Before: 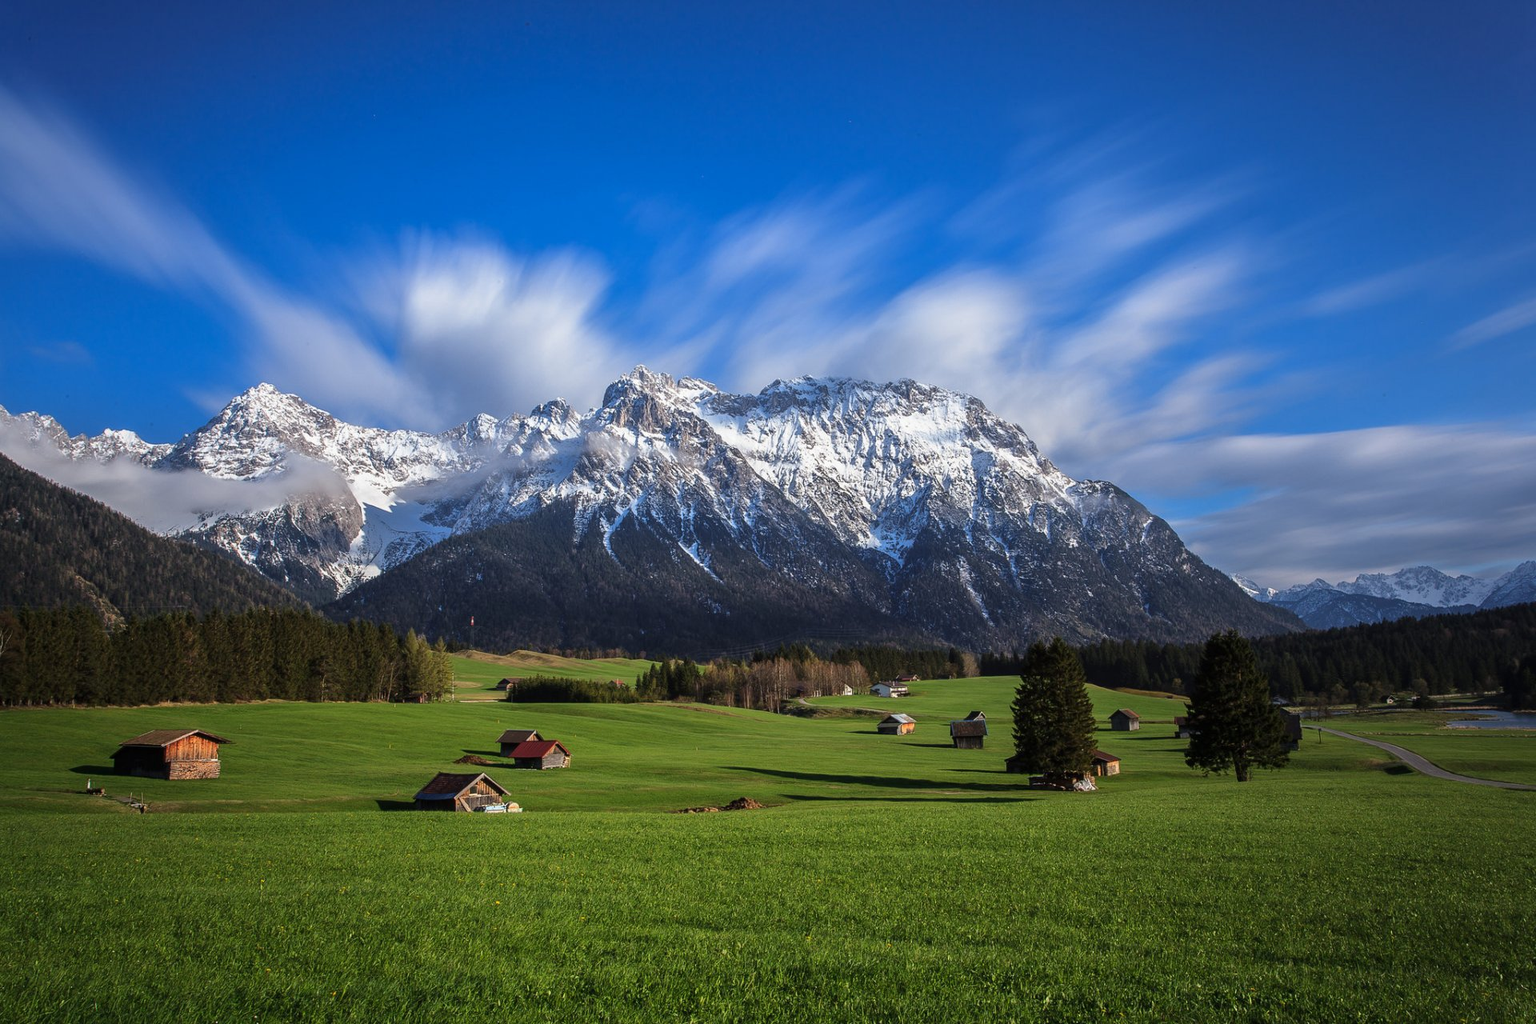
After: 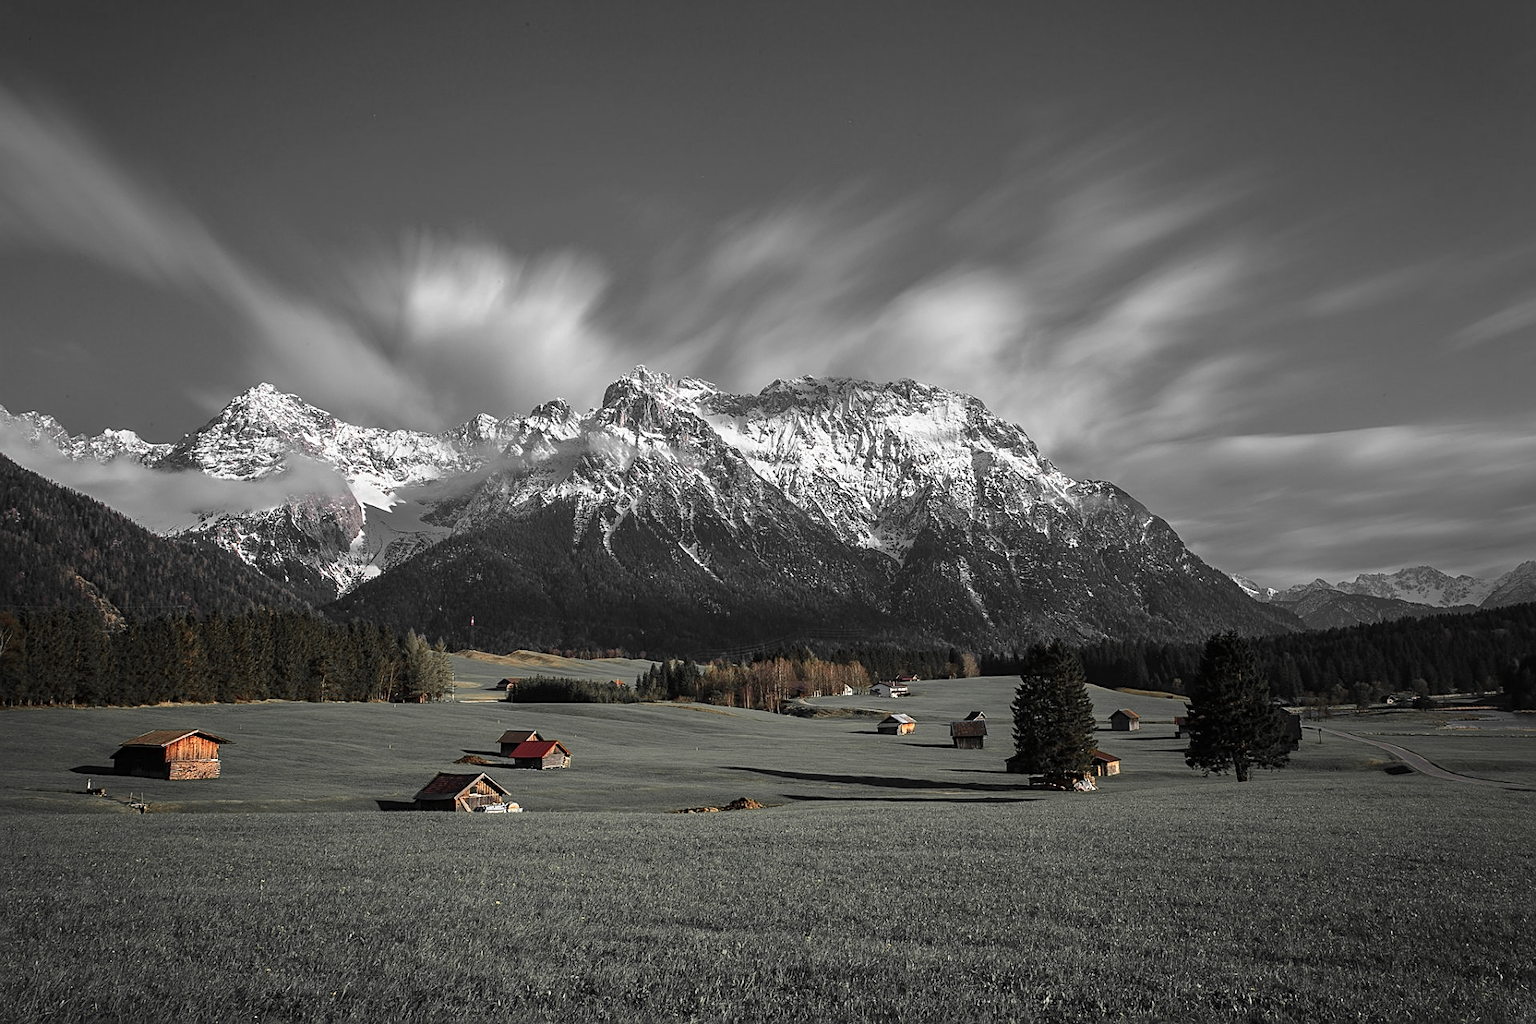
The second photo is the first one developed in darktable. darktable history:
sharpen: on, module defaults
color zones: curves: ch0 [(0, 0.447) (0.184, 0.543) (0.323, 0.476) (0.429, 0.445) (0.571, 0.443) (0.714, 0.451) (0.857, 0.452) (1, 0.447)]; ch1 [(0, 0.464) (0.176, 0.46) (0.287, 0.177) (0.429, 0.002) (0.571, 0) (0.714, 0) (0.857, 0) (1, 0.464)], mix 20%
